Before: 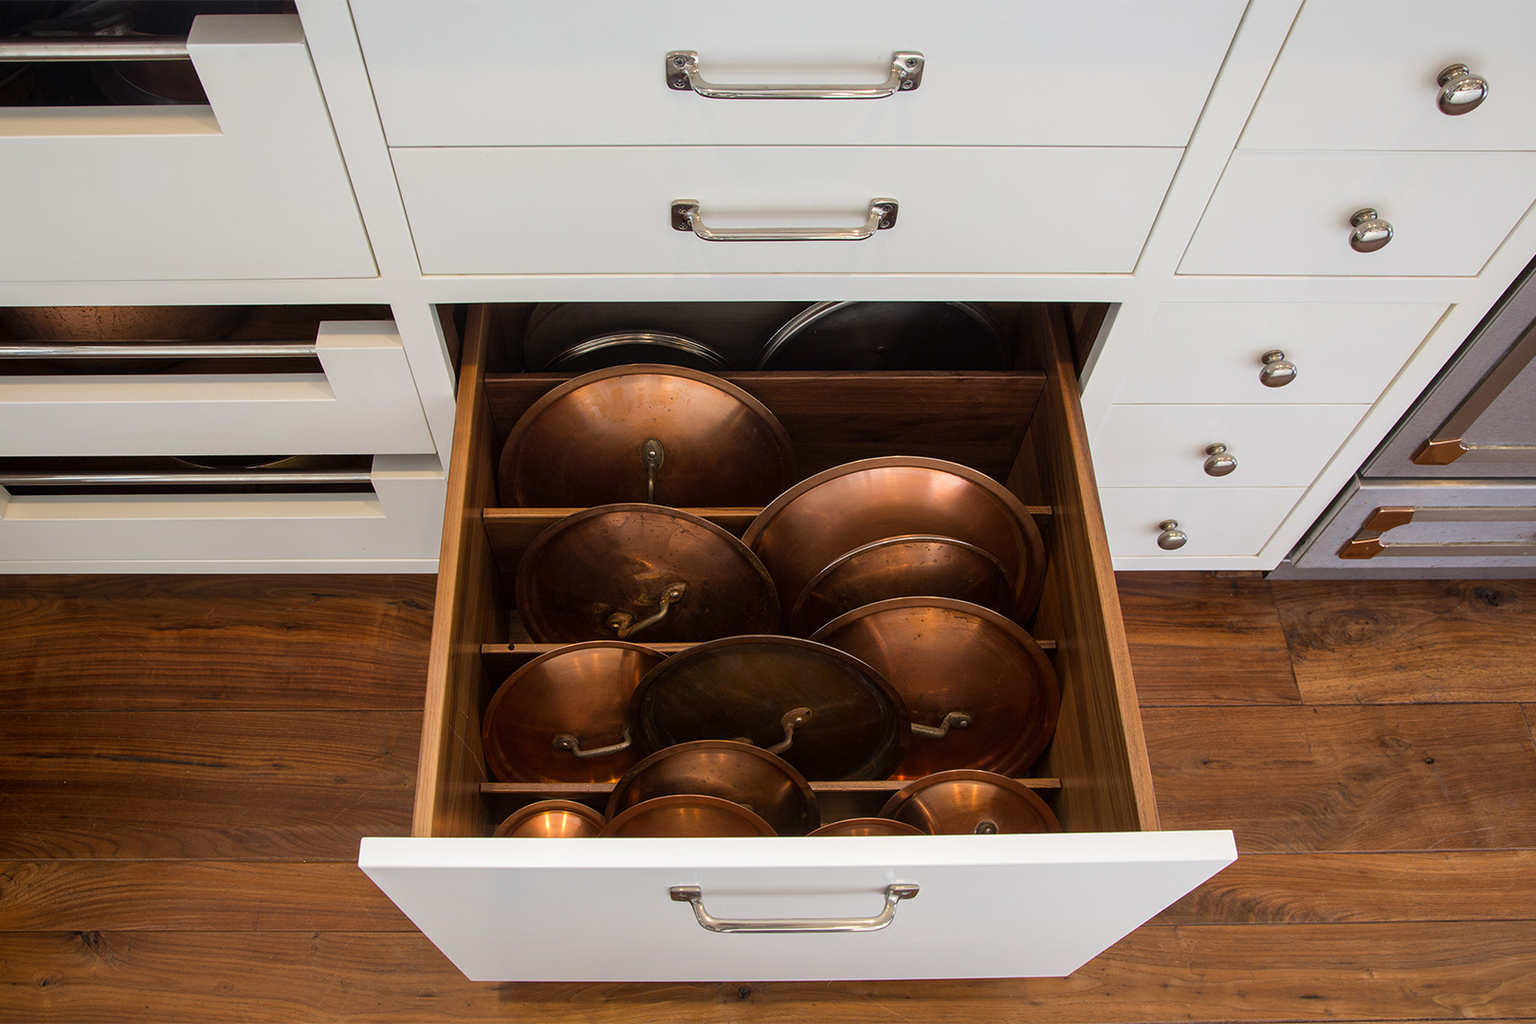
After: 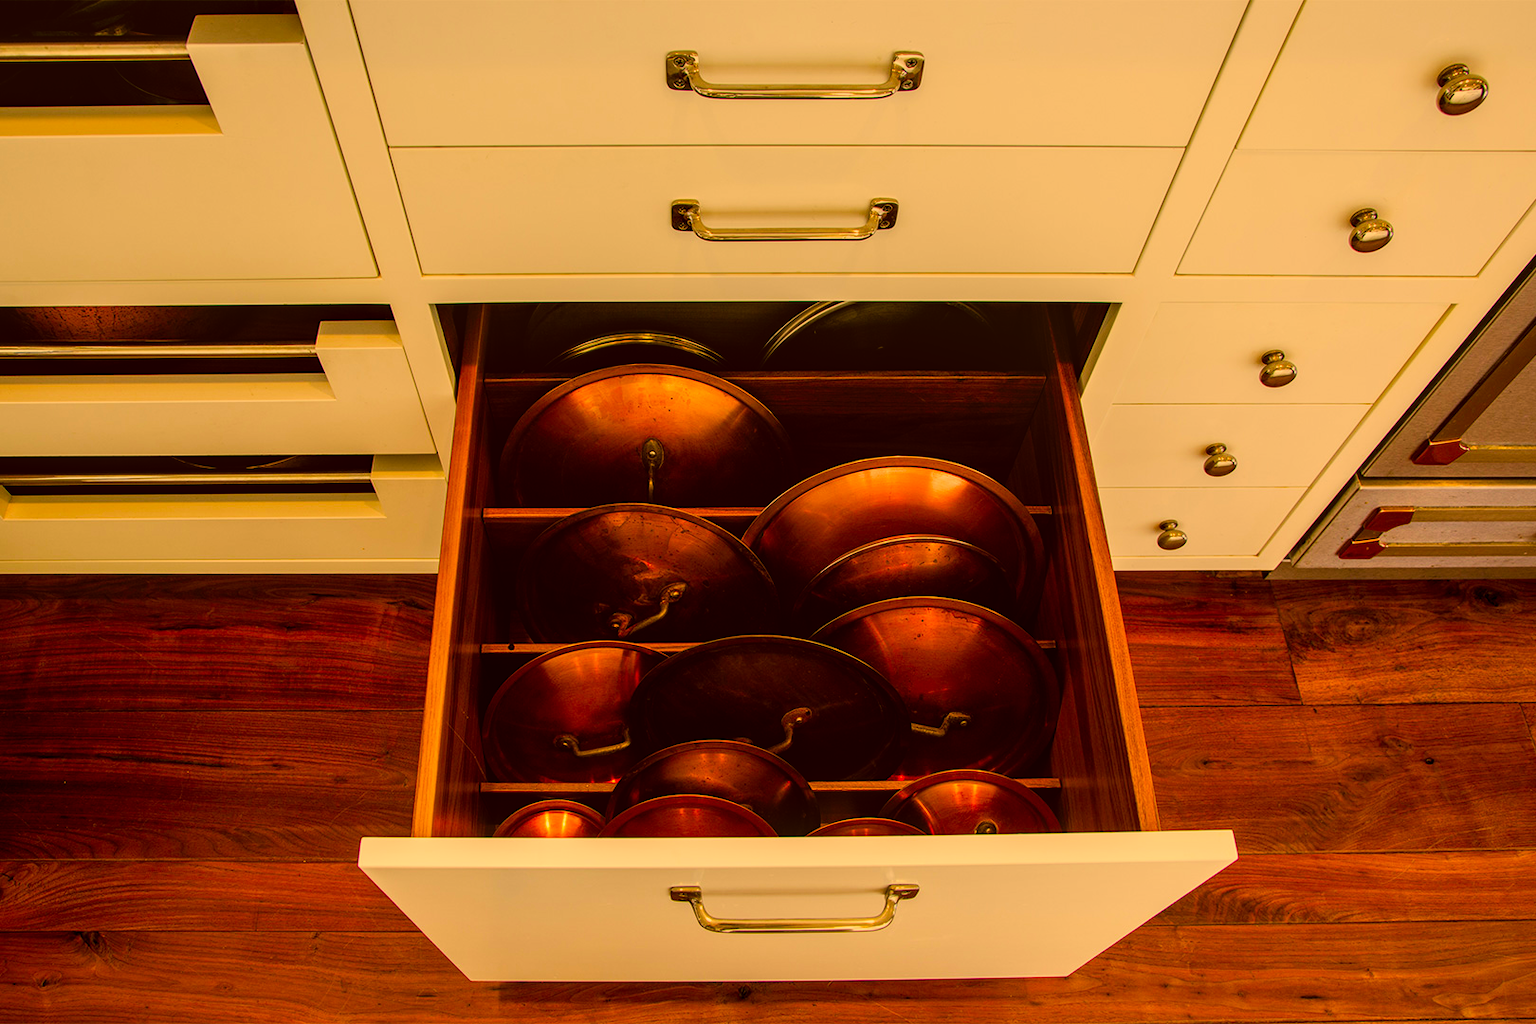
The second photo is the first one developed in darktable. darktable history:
color correction: highlights a* 10.44, highlights b* 30.04, shadows a* 2.73, shadows b* 17.51, saturation 1.72
color balance: output saturation 110%
local contrast: on, module defaults
filmic rgb: middle gray luminance 21.73%, black relative exposure -14 EV, white relative exposure 2.96 EV, threshold 6 EV, target black luminance 0%, hardness 8.81, latitude 59.69%, contrast 1.208, highlights saturation mix 5%, shadows ↔ highlights balance 41.6%, add noise in highlights 0, color science v3 (2019), use custom middle-gray values true, iterations of high-quality reconstruction 0, contrast in highlights soft, enable highlight reconstruction true
